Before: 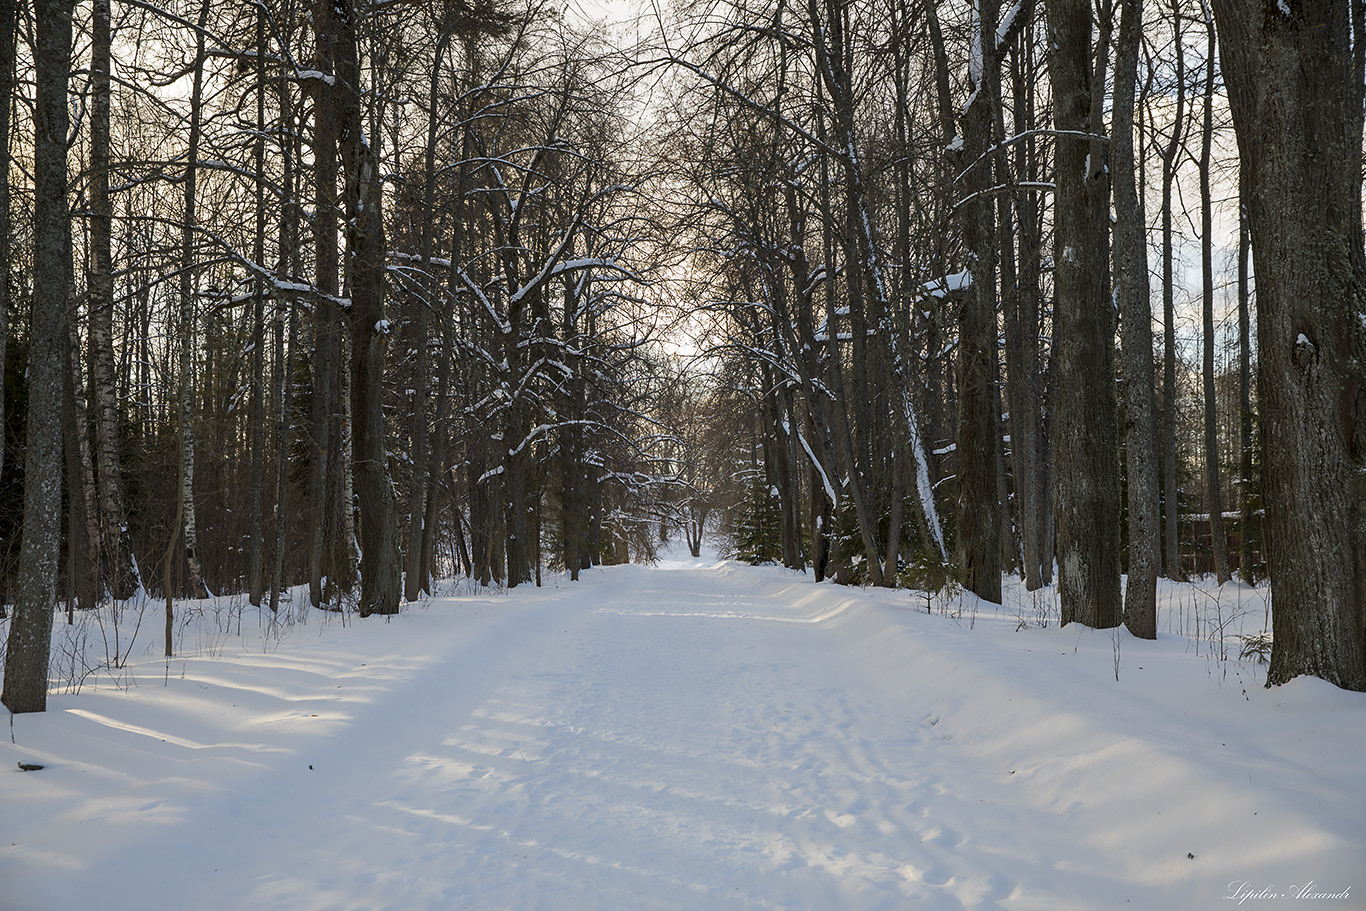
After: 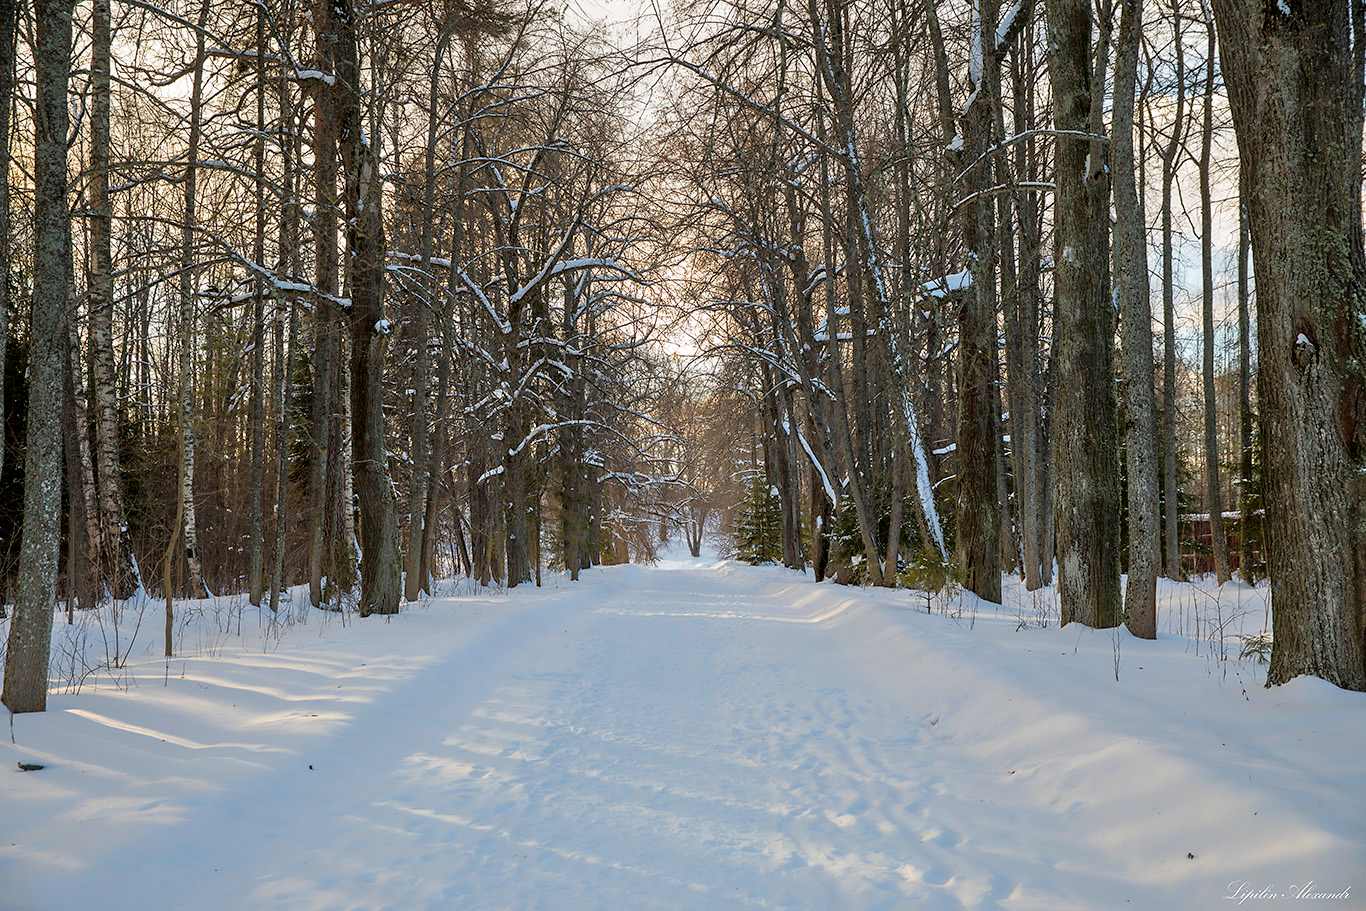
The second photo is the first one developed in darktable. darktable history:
contrast brightness saturation: contrast 0.076, saturation 0.198
tone equalizer: -7 EV 0.161 EV, -6 EV 0.598 EV, -5 EV 1.16 EV, -4 EV 1.31 EV, -3 EV 1.18 EV, -2 EV 0.6 EV, -1 EV 0.162 EV
exposure: exposure -0.028 EV, compensate exposure bias true, compensate highlight preservation false
